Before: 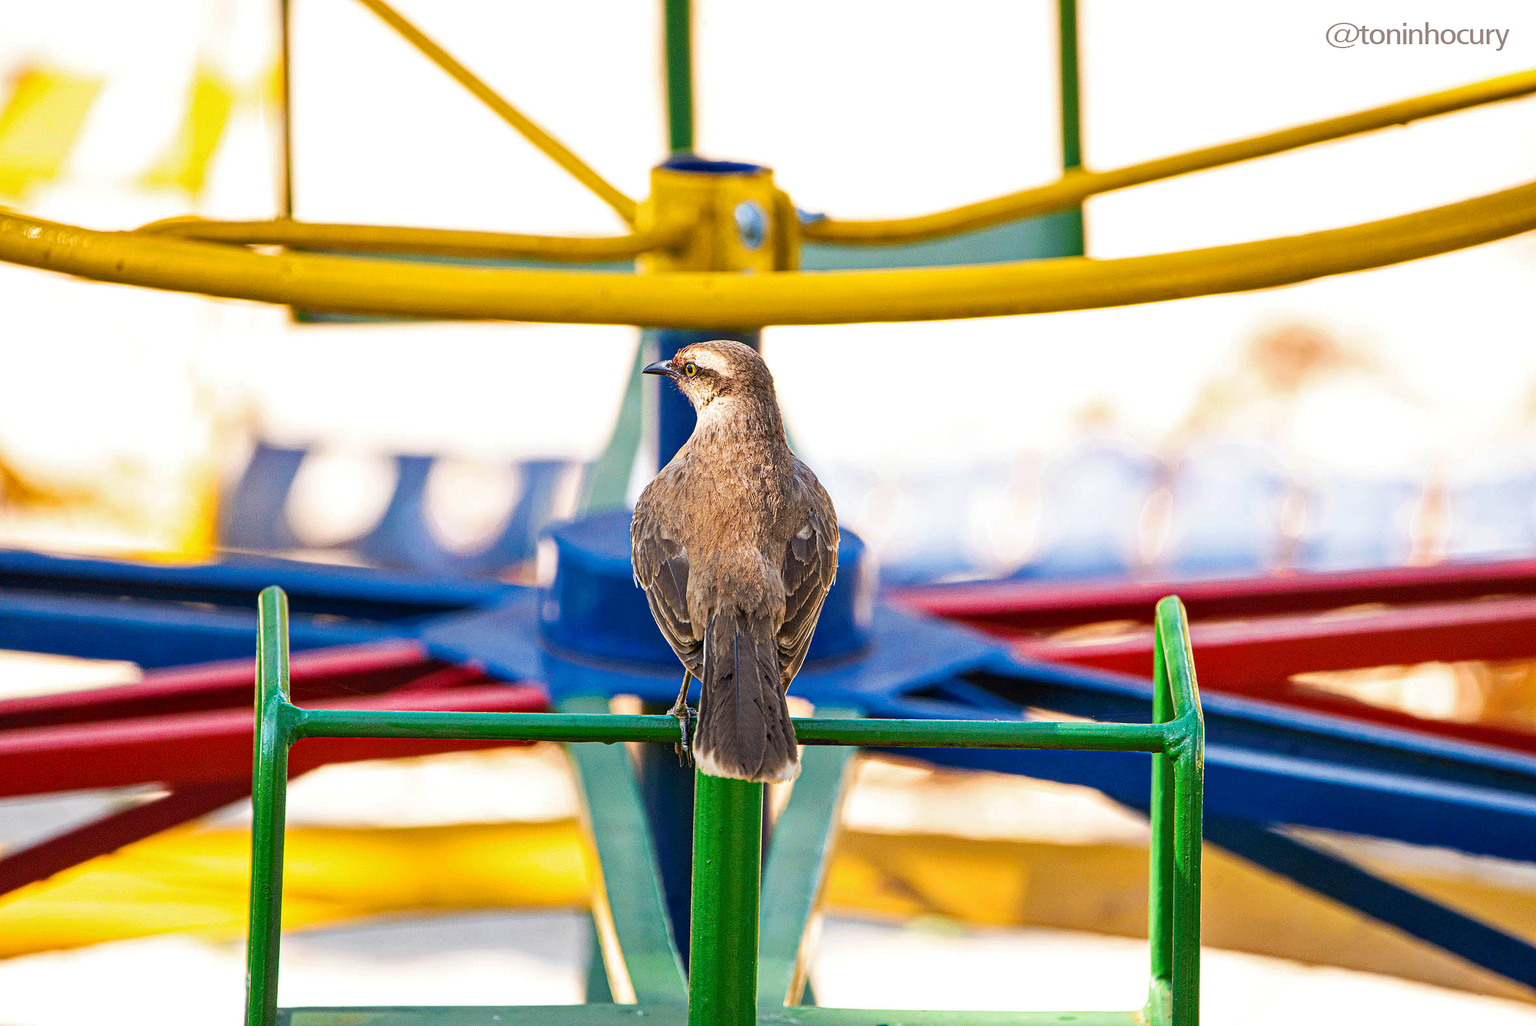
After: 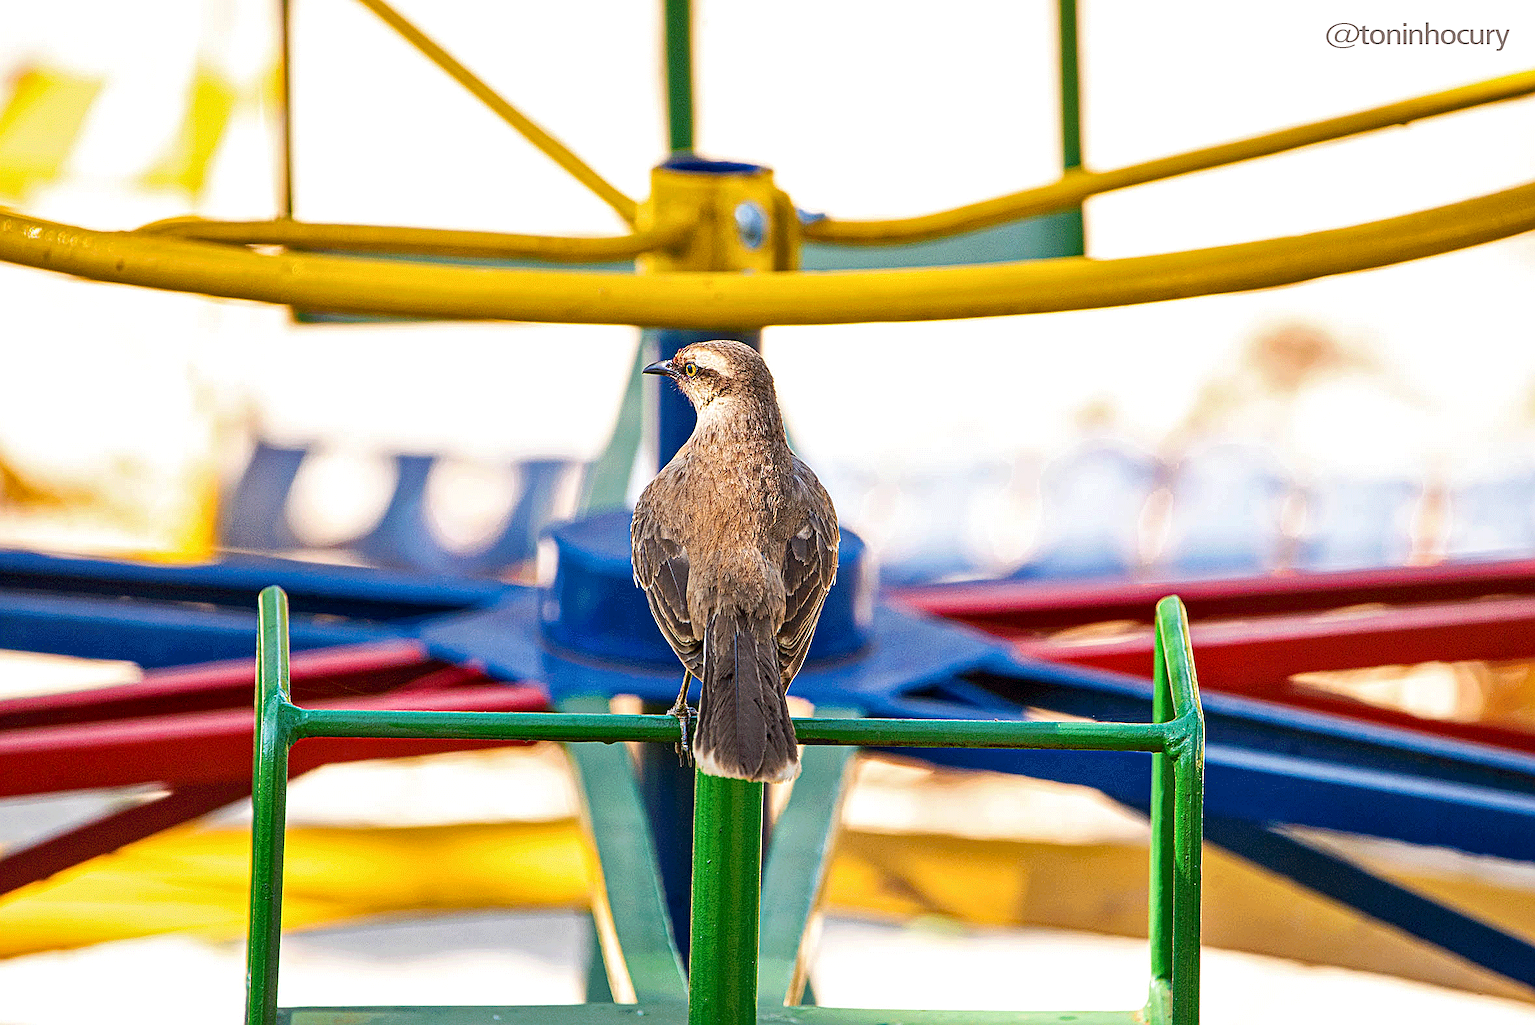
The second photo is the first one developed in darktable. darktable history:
sharpen: amount 0.583
local contrast: mode bilateral grid, contrast 21, coarseness 50, detail 120%, midtone range 0.2
